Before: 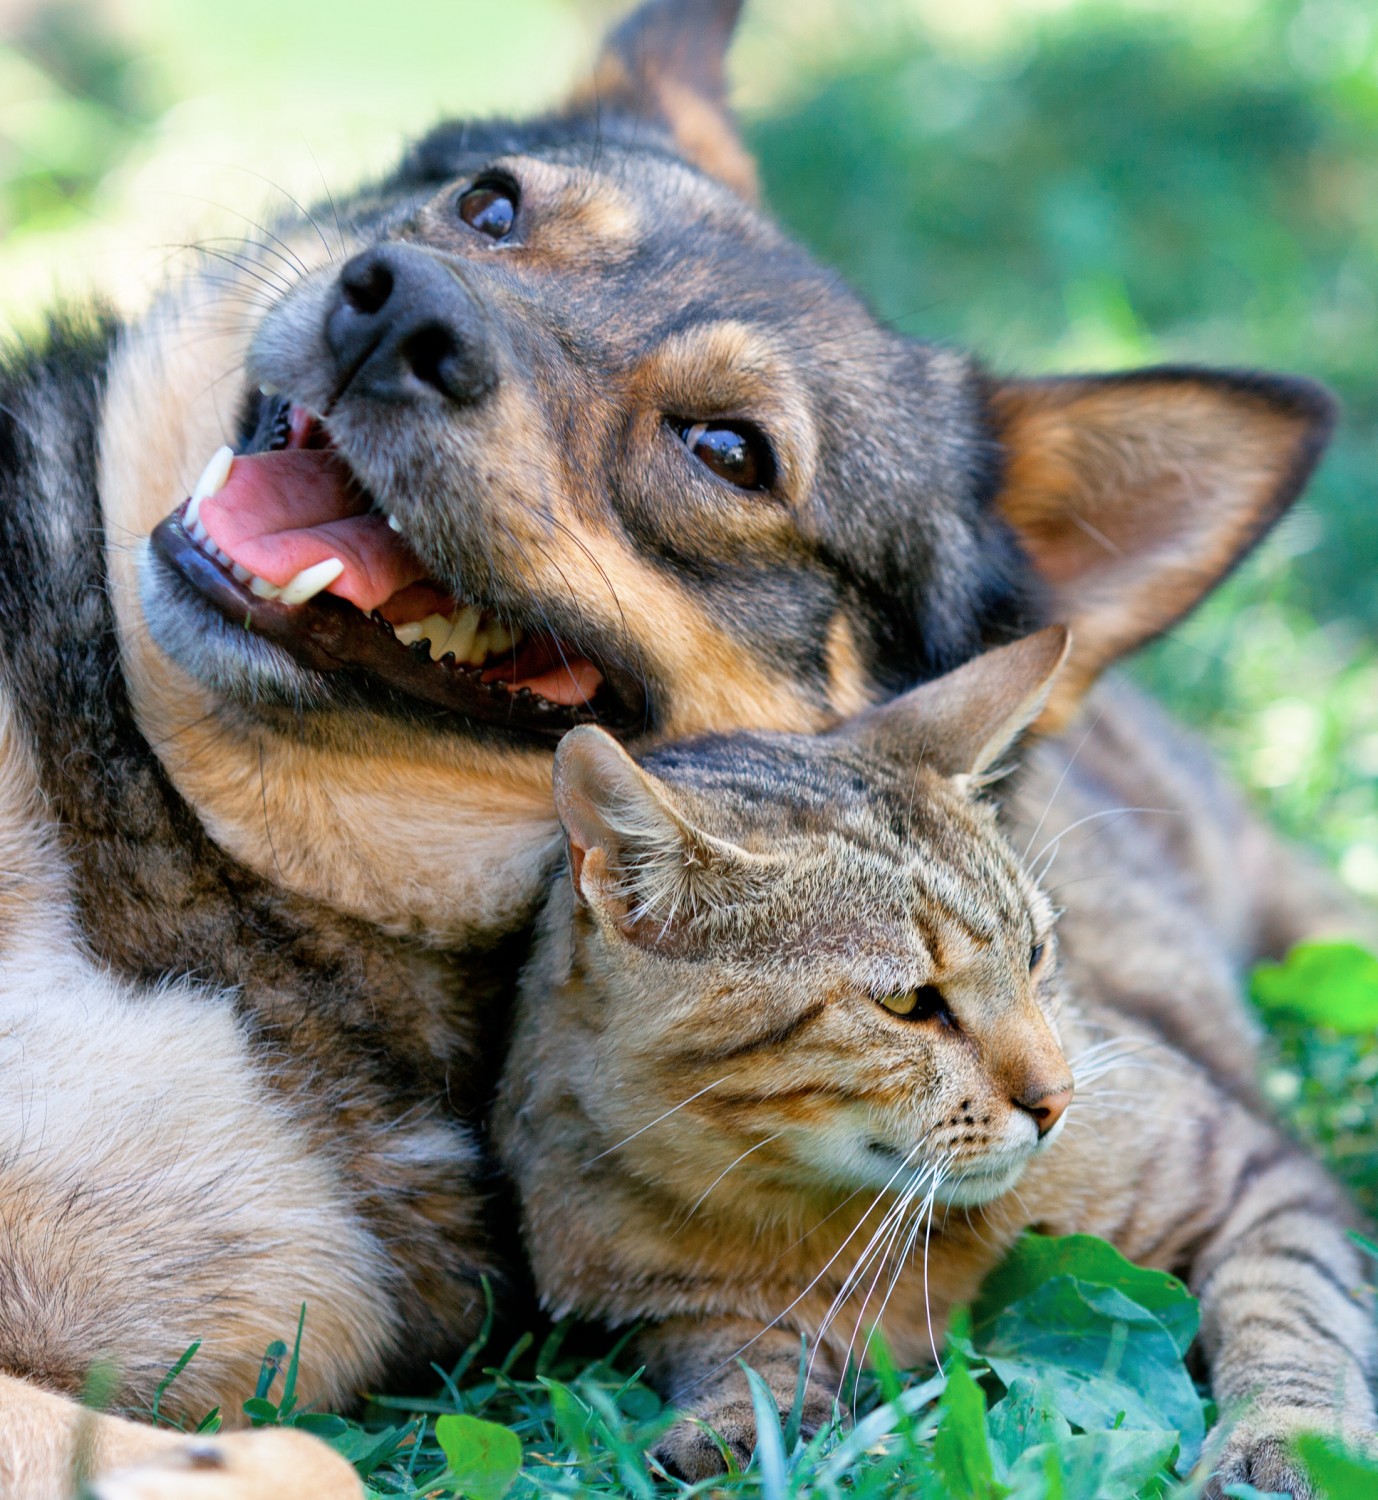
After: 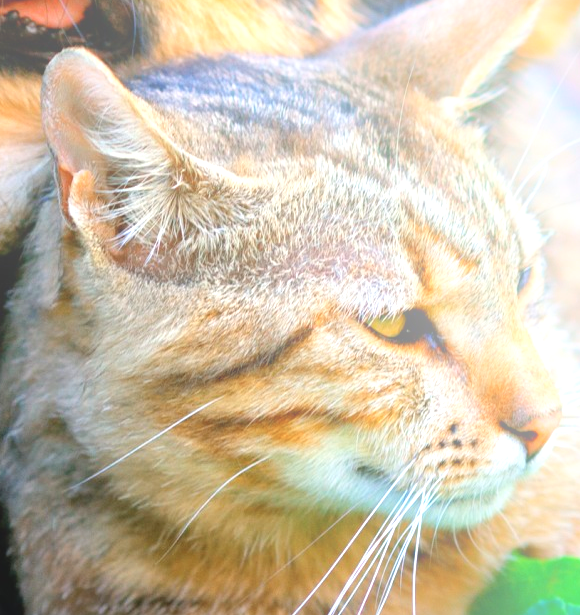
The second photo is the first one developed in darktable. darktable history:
exposure: black level correction 0, exposure 0.9 EV, compensate highlight preservation false
bloom: size 38%, threshold 95%, strength 30%
crop: left 37.221%, top 45.169%, right 20.63%, bottom 13.777%
